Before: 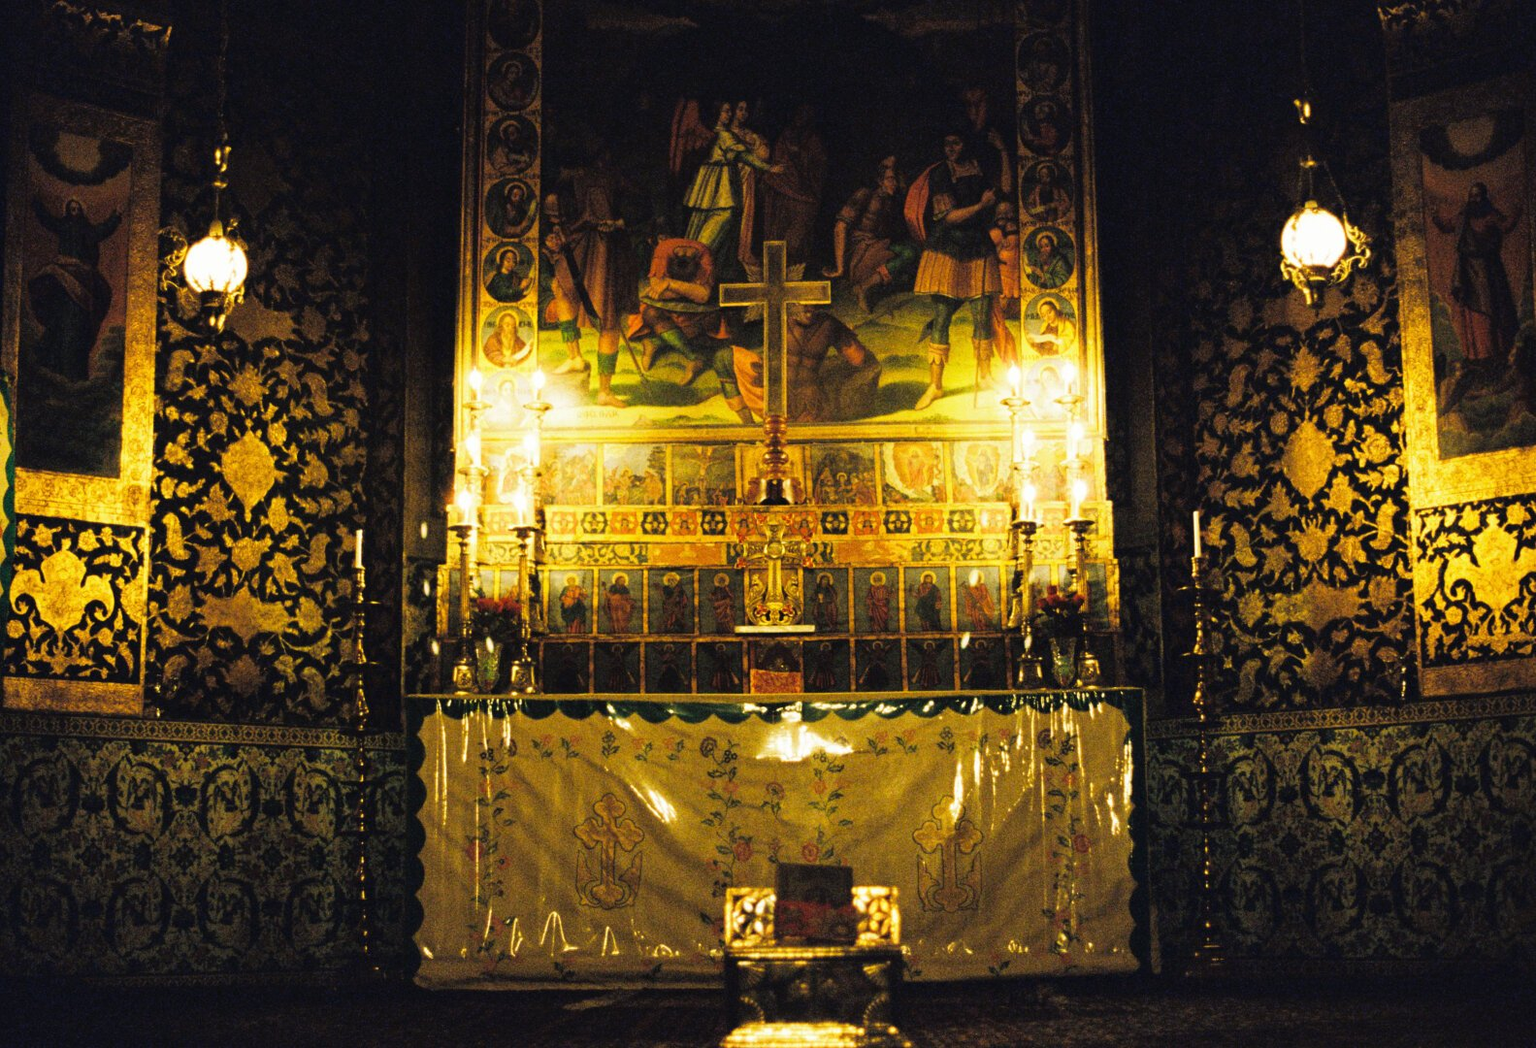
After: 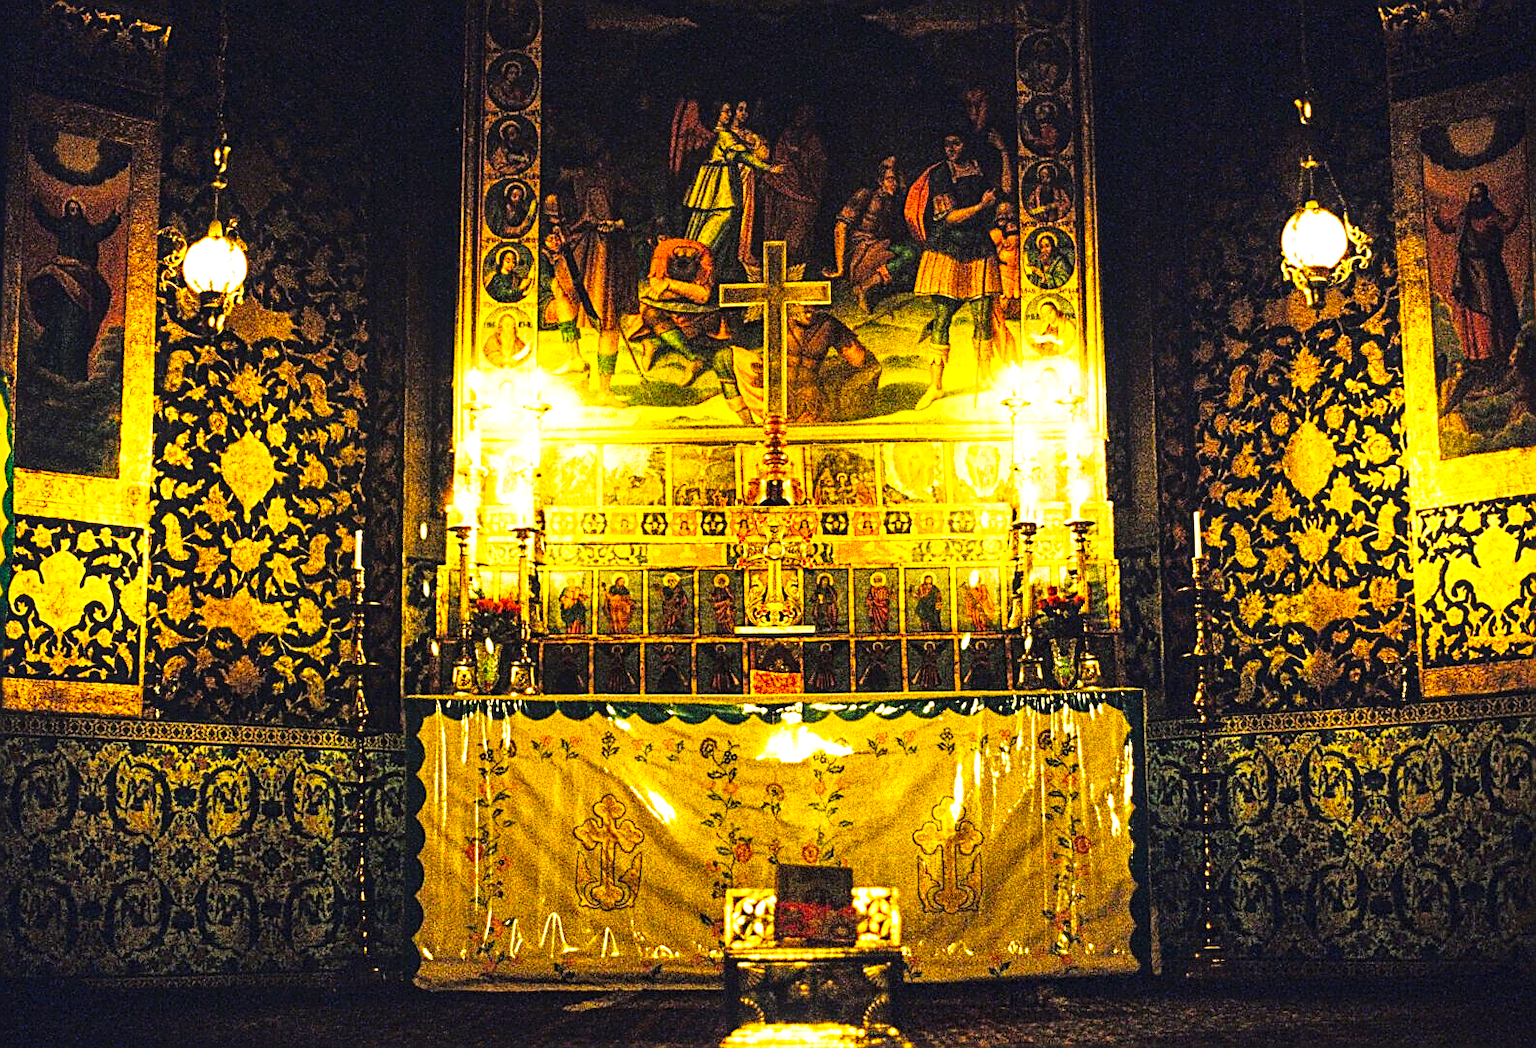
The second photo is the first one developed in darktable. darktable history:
local contrast: on, module defaults
exposure: exposure 0.948 EV, compensate highlight preservation false
color balance rgb: power › hue 307.96°, perceptual saturation grading › global saturation 25.712%, global vibrance 14.691%
sharpen: amount 0.885
crop: left 0.119%
tone curve: curves: ch0 [(0, 0) (0.051, 0.021) (0.11, 0.069) (0.249, 0.235) (0.452, 0.526) (0.596, 0.713) (0.703, 0.83) (0.851, 0.938) (1, 1)]; ch1 [(0, 0) (0.1, 0.038) (0.318, 0.221) (0.413, 0.325) (0.443, 0.412) (0.483, 0.474) (0.503, 0.501) (0.516, 0.517) (0.548, 0.568) (0.569, 0.599) (0.594, 0.634) (0.666, 0.701) (1, 1)]; ch2 [(0, 0) (0.453, 0.435) (0.479, 0.476) (0.504, 0.5) (0.529, 0.537) (0.556, 0.583) (0.584, 0.618) (0.824, 0.815) (1, 1)], preserve colors none
